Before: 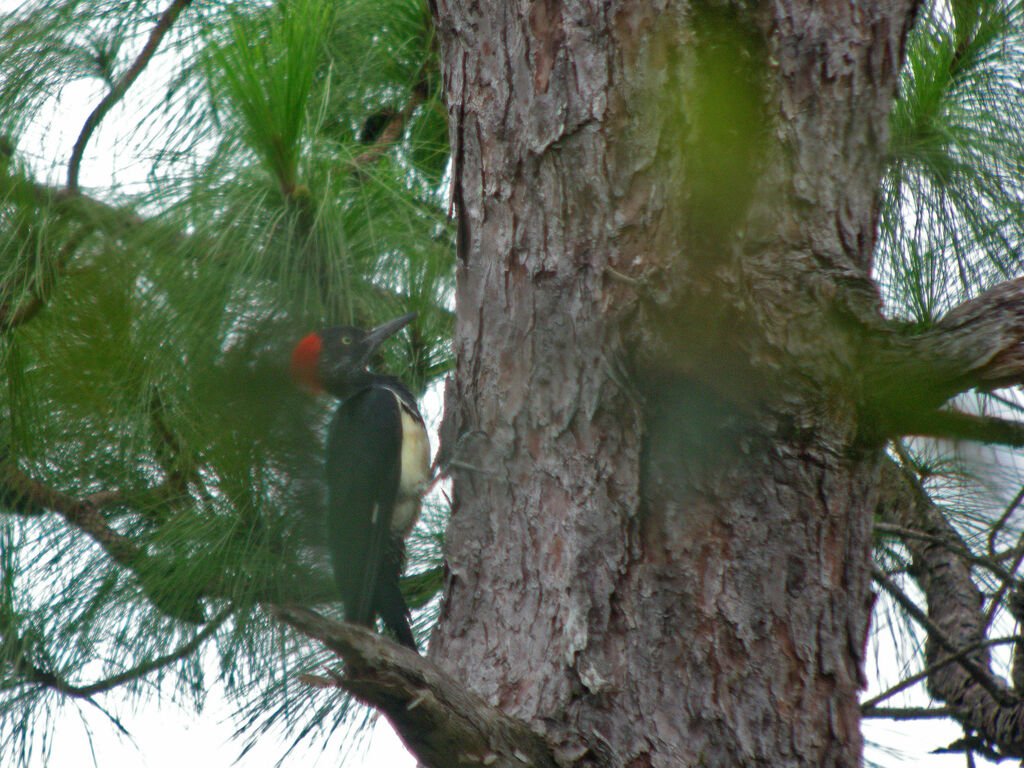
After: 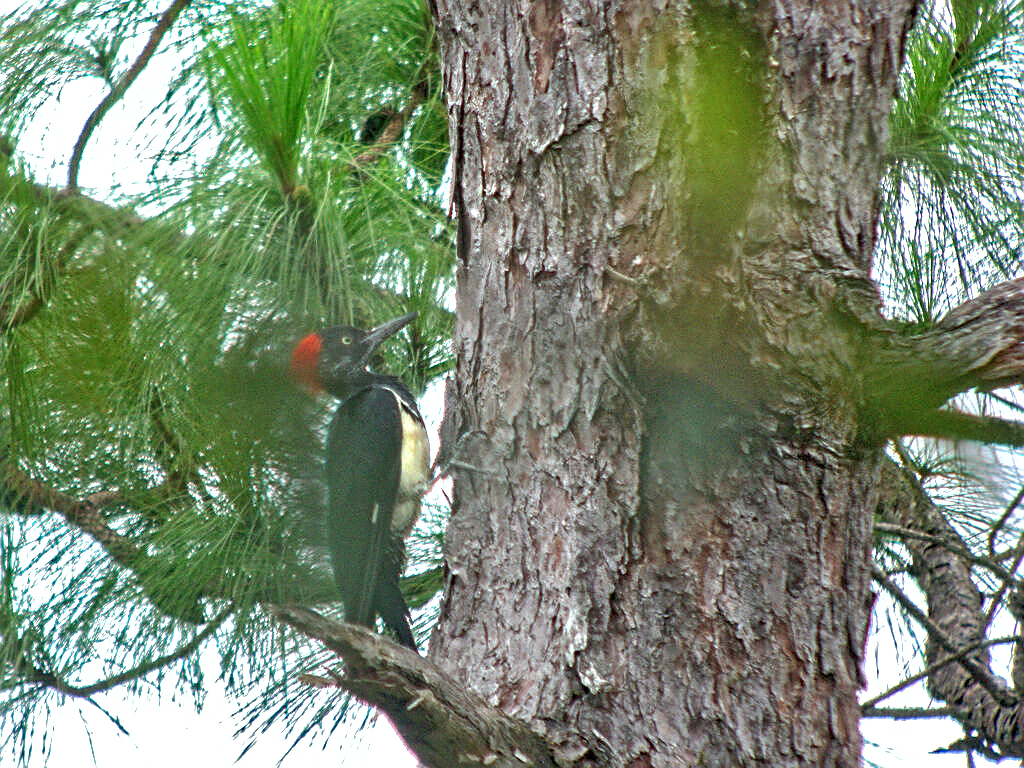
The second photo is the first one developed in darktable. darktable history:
exposure: black level correction 0, exposure 1.015 EV, compensate highlight preservation false
shadows and highlights: on, module defaults
contrast equalizer: octaves 7, y [[0.502, 0.517, 0.543, 0.576, 0.611, 0.631], [0.5 ×6], [0.5 ×6], [0 ×6], [0 ×6]]
sharpen: on, module defaults
